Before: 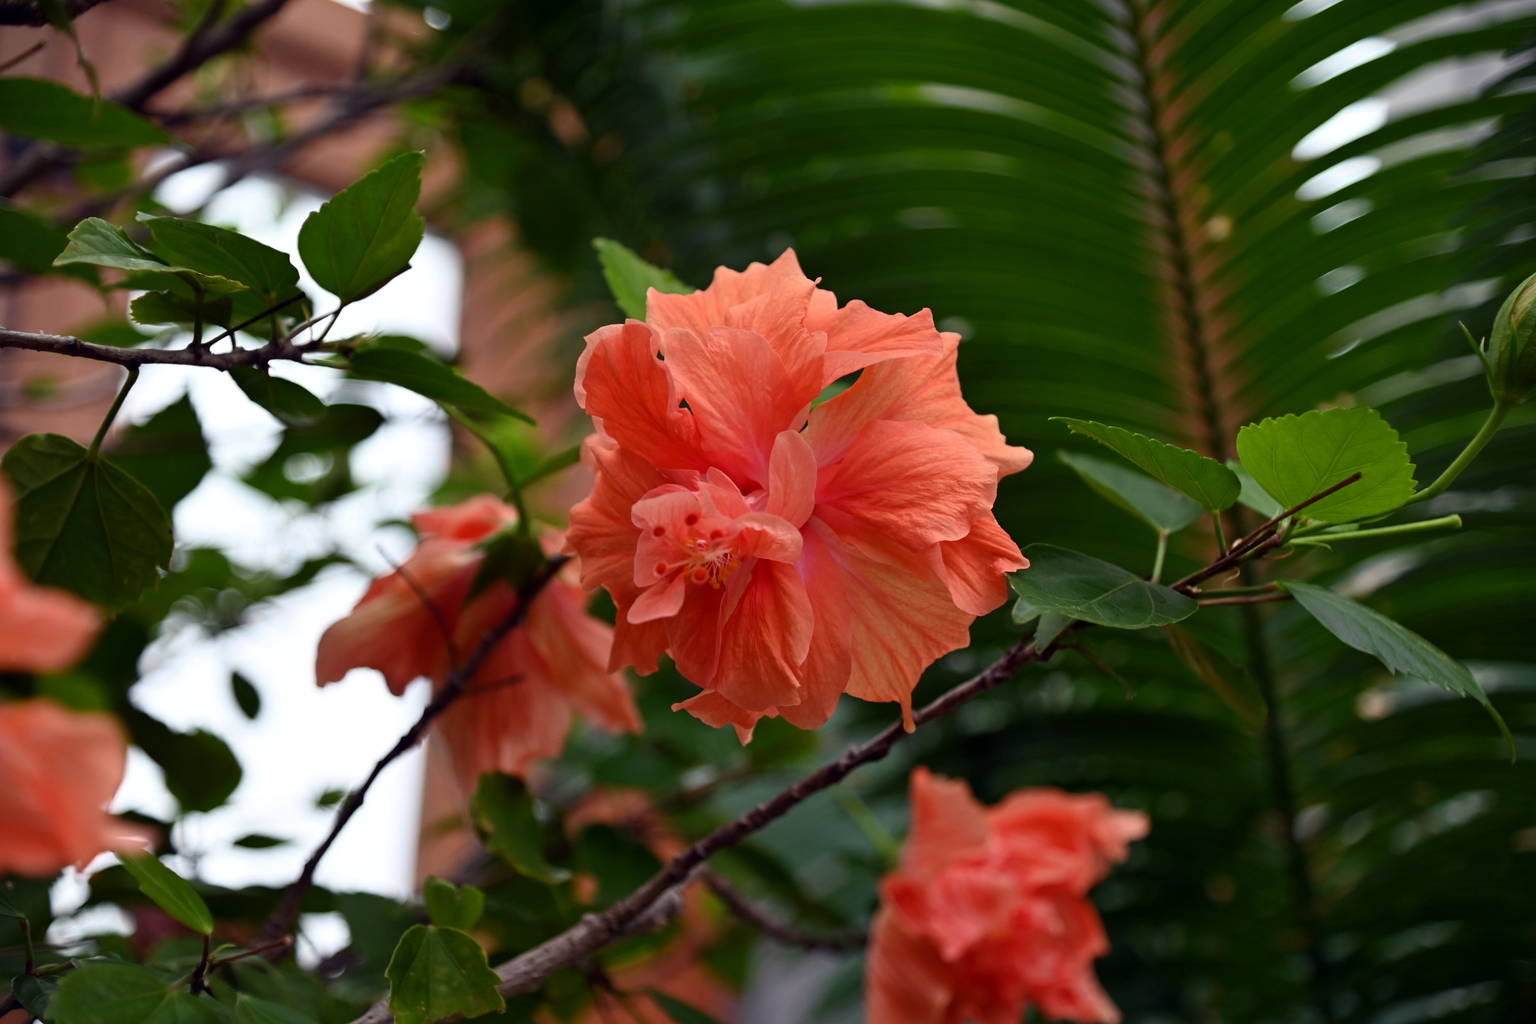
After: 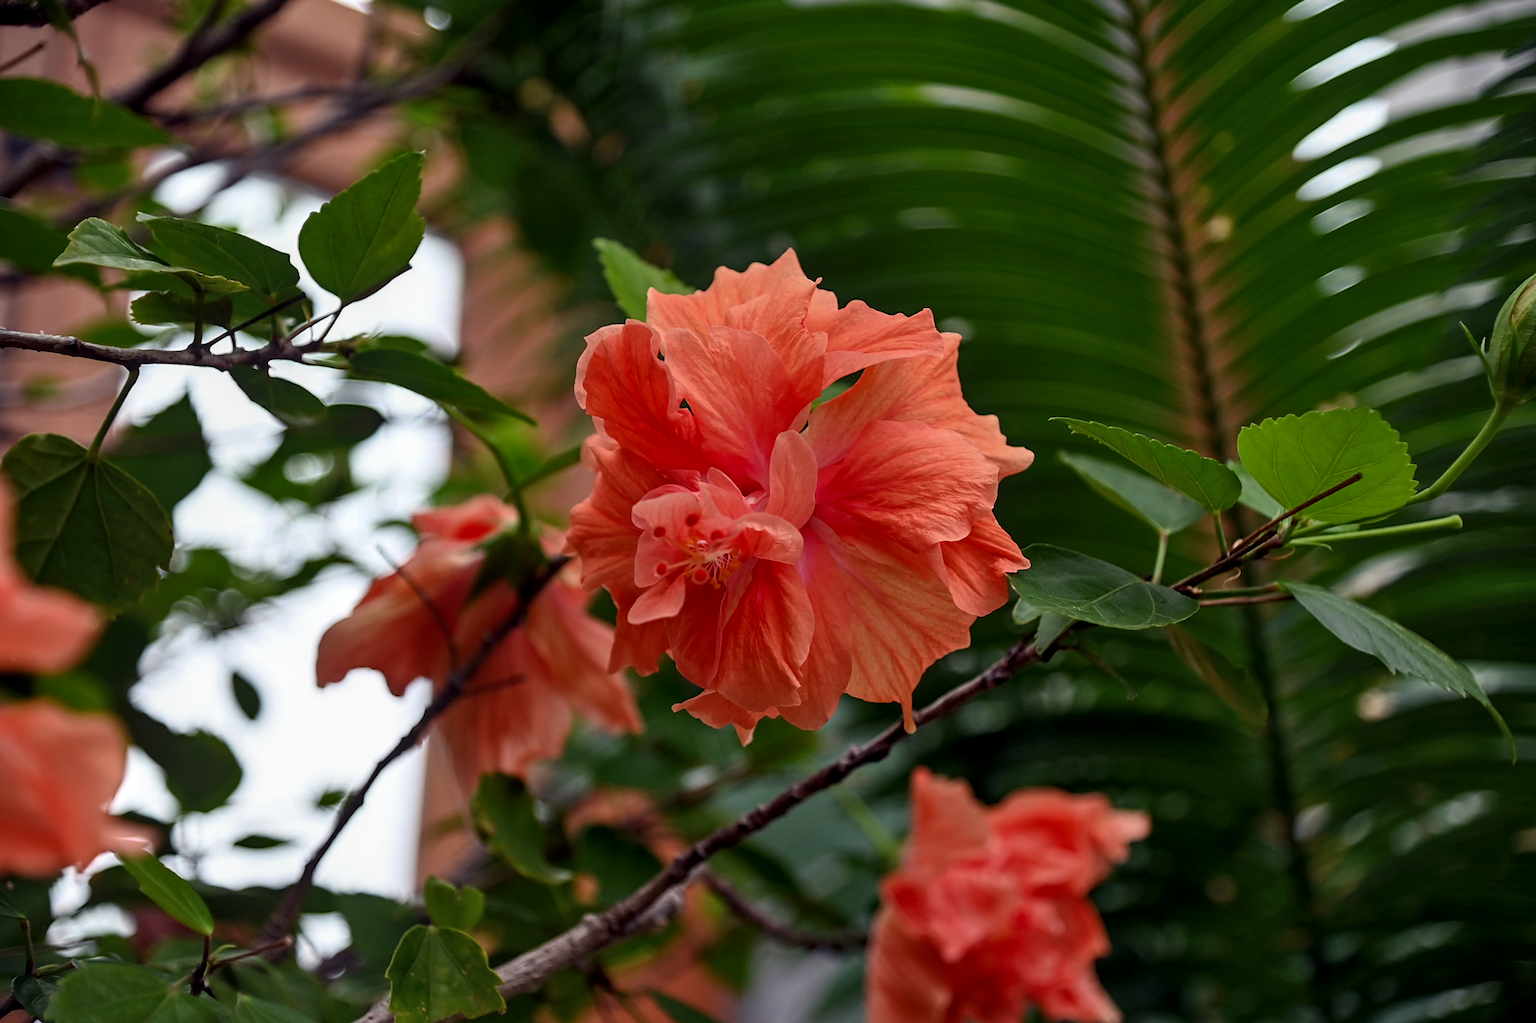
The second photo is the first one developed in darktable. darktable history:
color calibration: gray › normalize channels true, illuminant same as pipeline (D50), x 0.345, y 0.358, temperature 4993.57 K, gamut compression 0.002
local contrast: on, module defaults
shadows and highlights: shadows 29.39, highlights -29.49, low approximation 0.01, soften with gaussian
color zones: curves: ch0 [(0, 0.444) (0.143, 0.442) (0.286, 0.441) (0.429, 0.441) (0.571, 0.441) (0.714, 0.441) (0.857, 0.442) (1, 0.444)]
sharpen: on, module defaults
